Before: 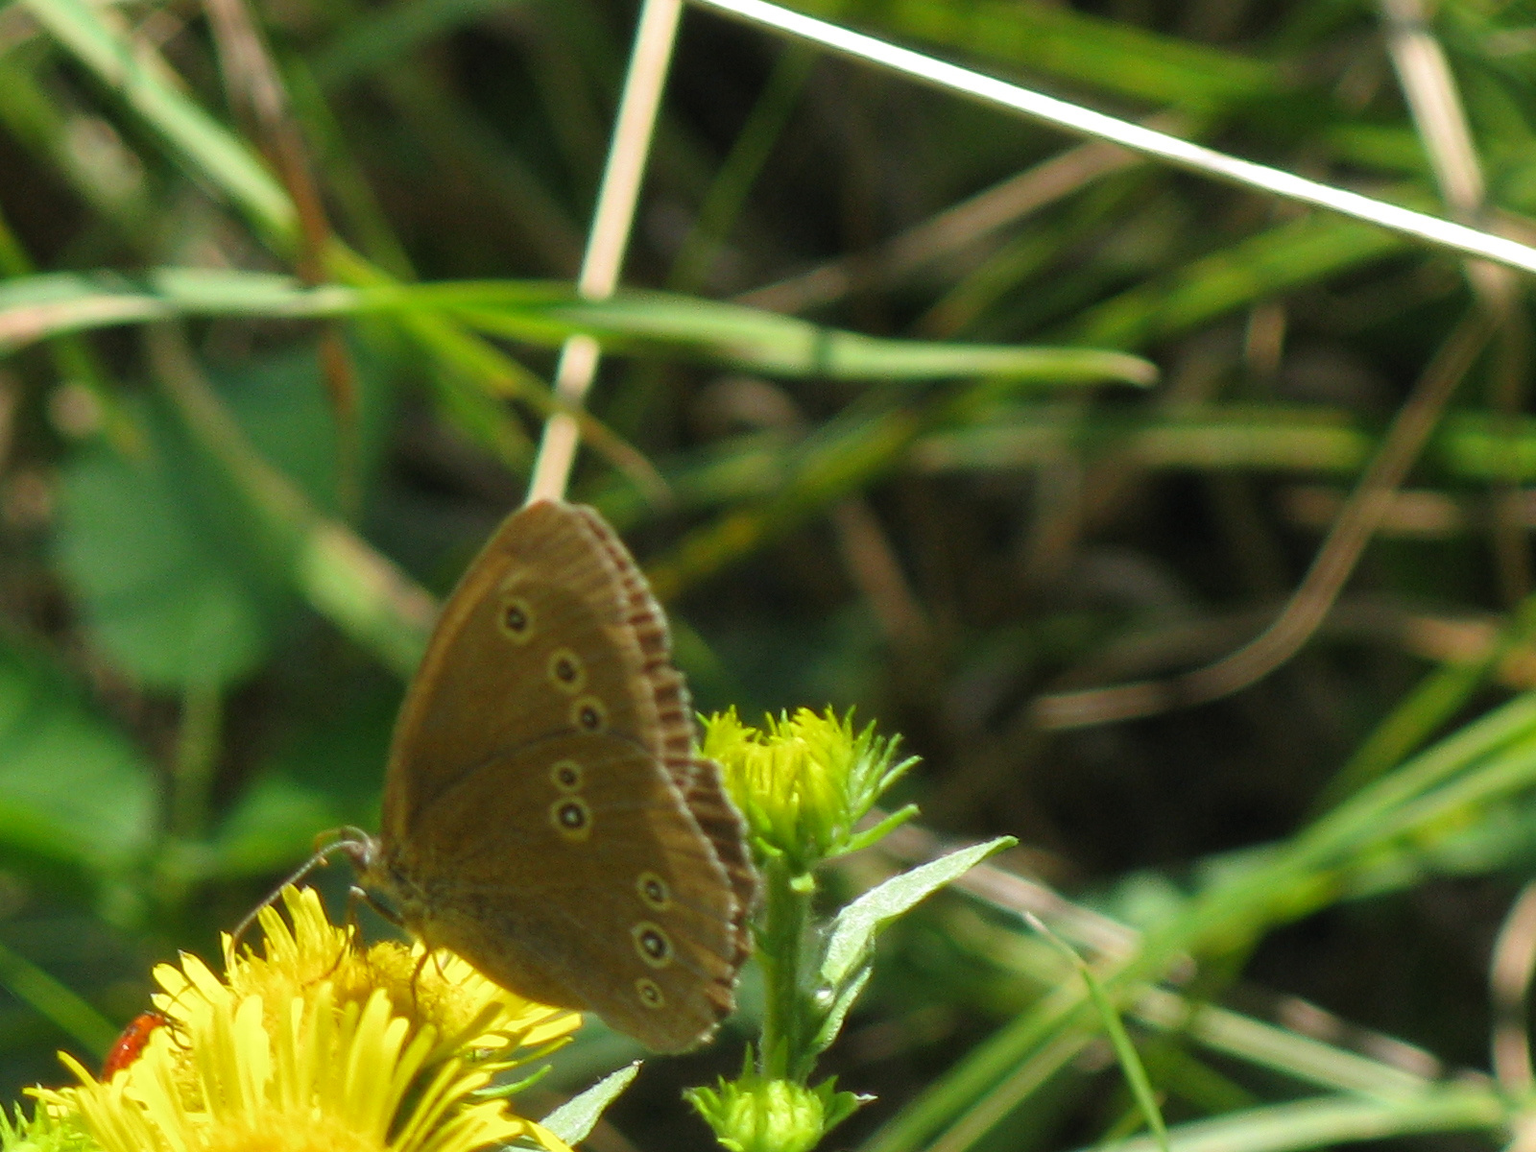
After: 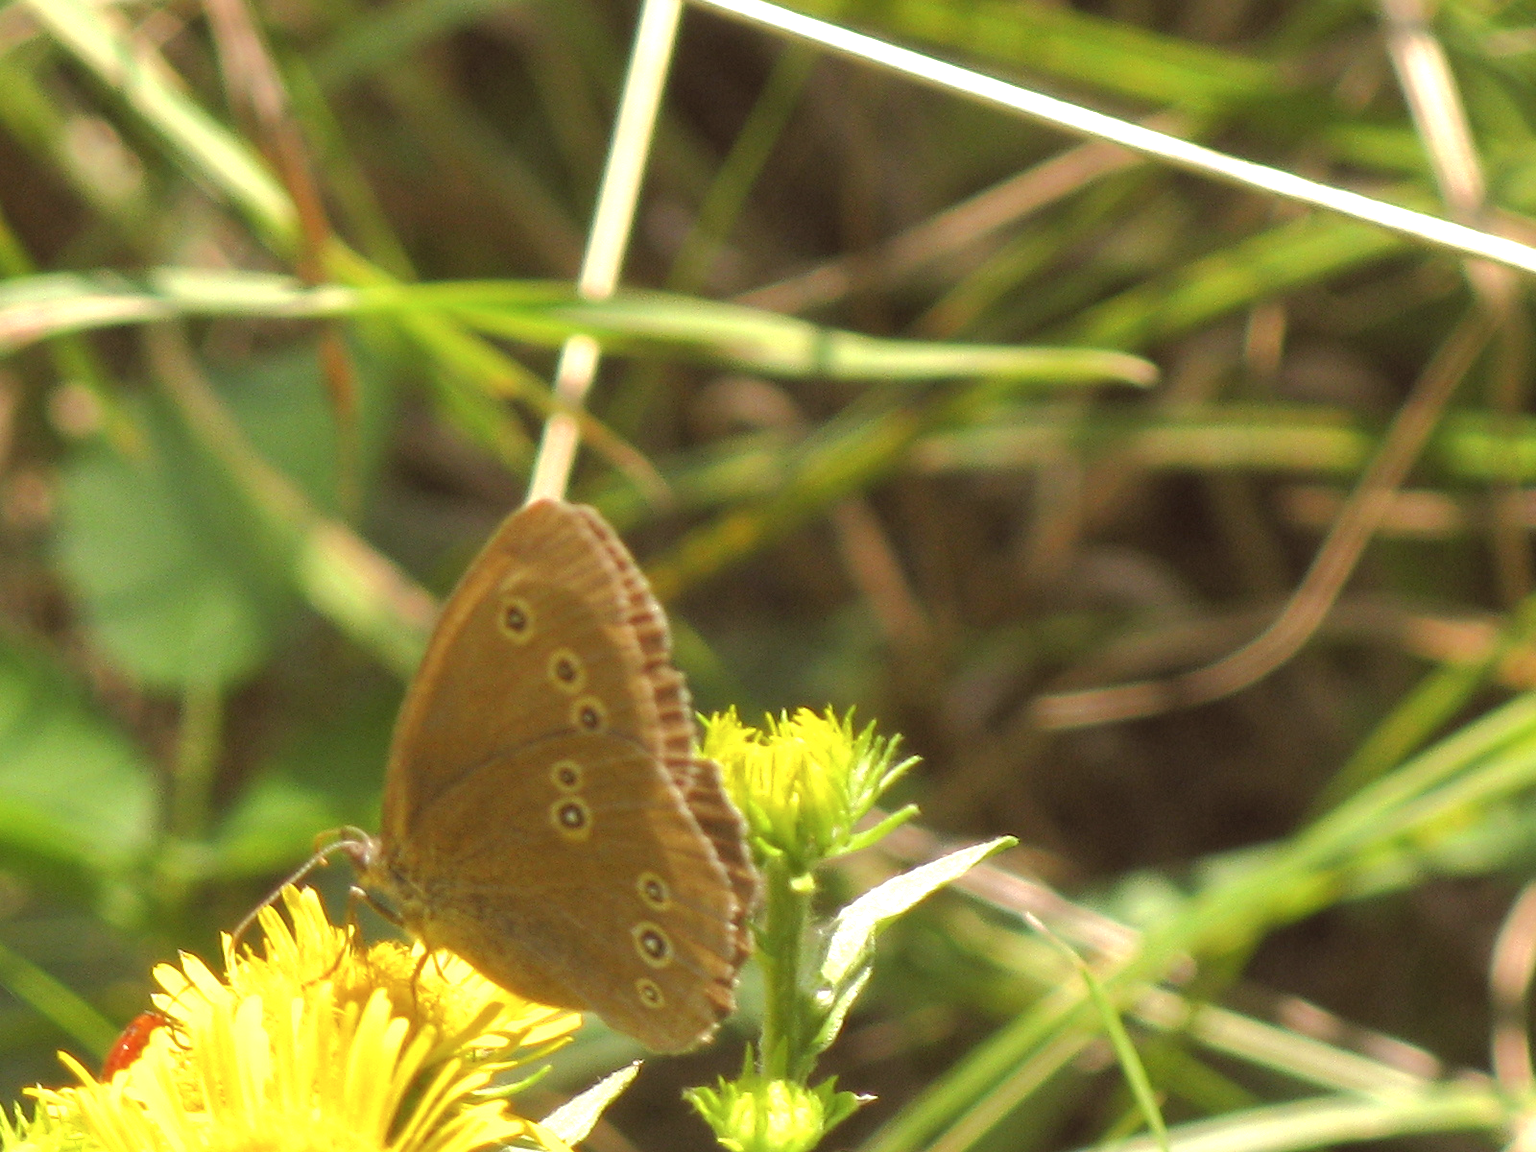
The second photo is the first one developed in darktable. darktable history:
base curve: curves: ch0 [(0, 0) (0.826, 0.587) (1, 1)]
contrast brightness saturation: contrast -0.106
tone equalizer: -8 EV 1.99 EV, -7 EV 1.99 EV, -6 EV 1.98 EV, -5 EV 1.97 EV, -4 EV 2 EV, -3 EV 1.5 EV, -2 EV 0.988 EV, -1 EV 0.474 EV, edges refinement/feathering 500, mask exposure compensation -1.57 EV, preserve details no
color correction: highlights a* 10.24, highlights b* 9.63, shadows a* 8.5, shadows b* 8.16, saturation 0.817
